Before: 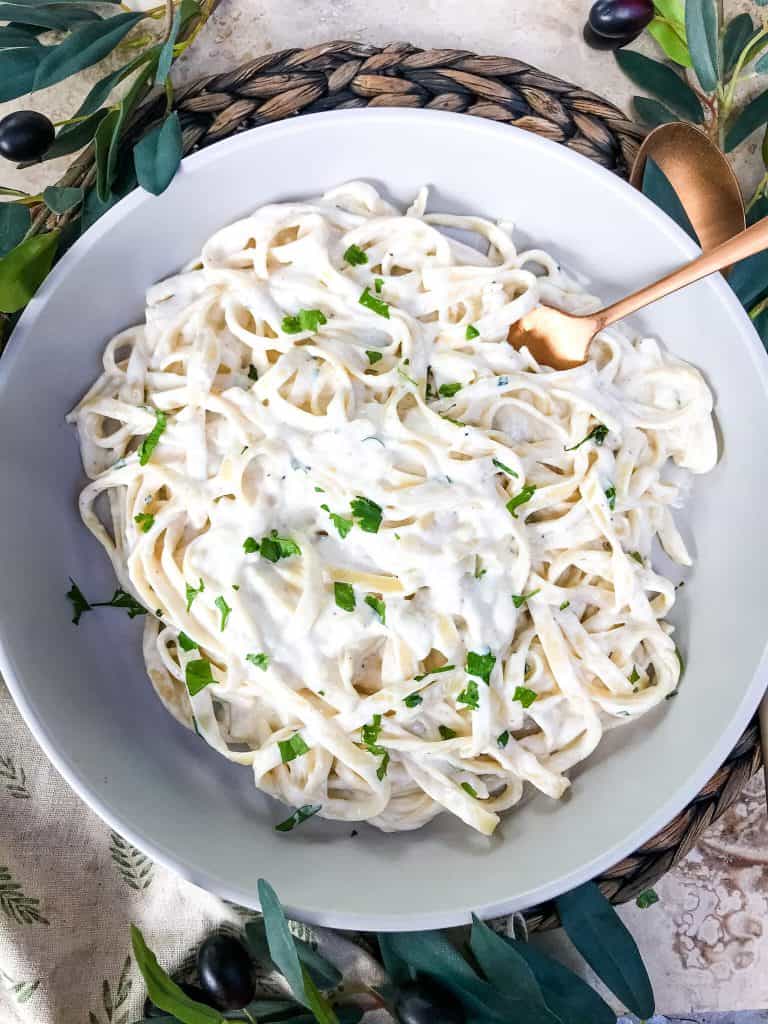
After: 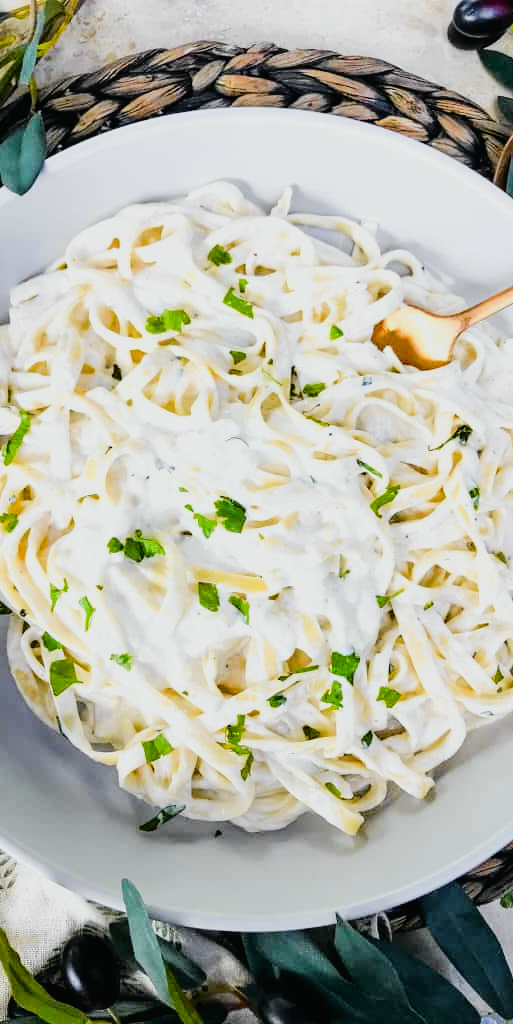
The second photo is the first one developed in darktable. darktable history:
tone curve: curves: ch0 [(0, 0.013) (0.129, 0.1) (0.327, 0.382) (0.489, 0.573) (0.66, 0.748) (0.858, 0.926) (1, 0.977)]; ch1 [(0, 0) (0.353, 0.344) (0.45, 0.46) (0.498, 0.495) (0.521, 0.506) (0.563, 0.559) (0.592, 0.585) (0.657, 0.655) (1, 1)]; ch2 [(0, 0) (0.333, 0.346) (0.375, 0.375) (0.427, 0.44) (0.5, 0.501) (0.505, 0.499) (0.528, 0.533) (0.579, 0.61) (0.612, 0.644) (0.66, 0.715) (1, 1)], color space Lab, independent channels, preserve colors none
crop and rotate: left 17.732%, right 15.423%
color balance rgb: perceptual saturation grading › global saturation 20%, global vibrance 20%
filmic rgb: black relative exposure -7.65 EV, white relative exposure 4.56 EV, hardness 3.61
